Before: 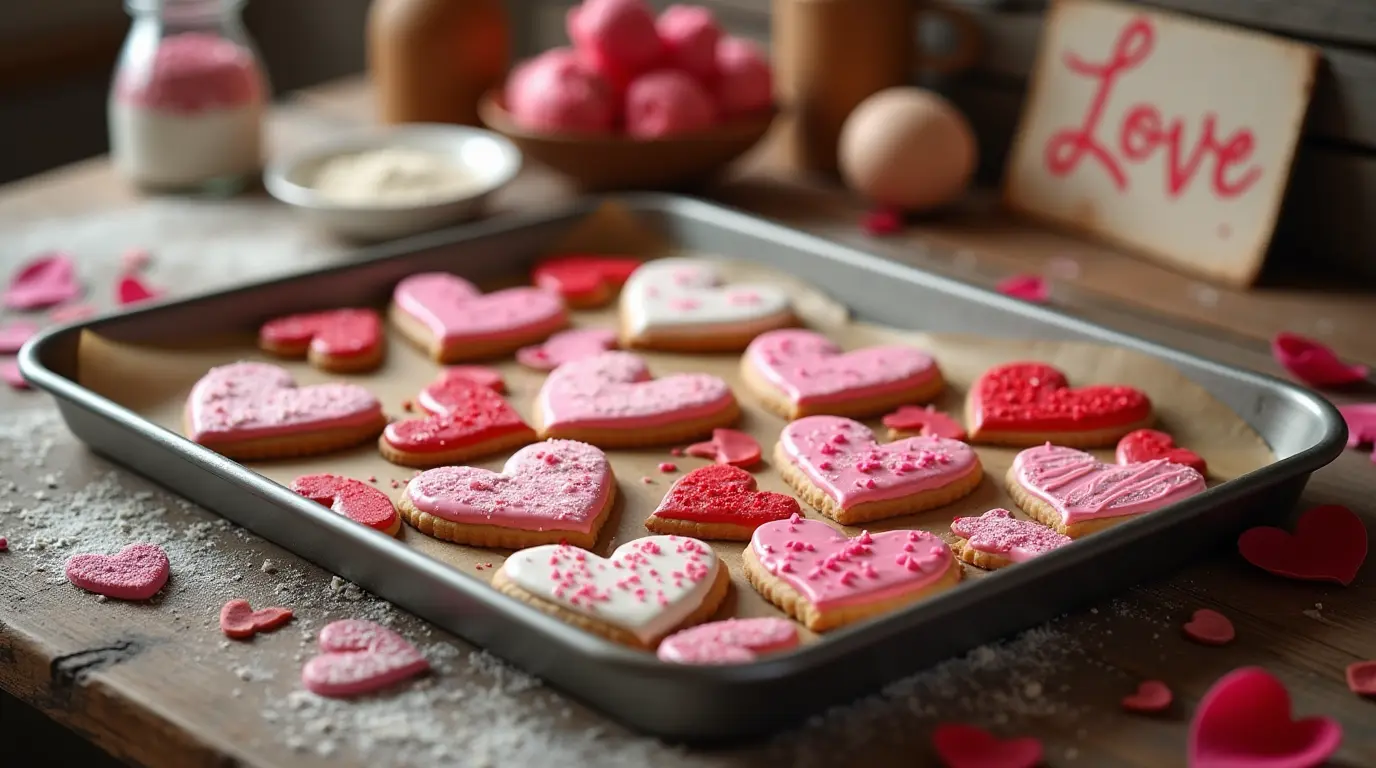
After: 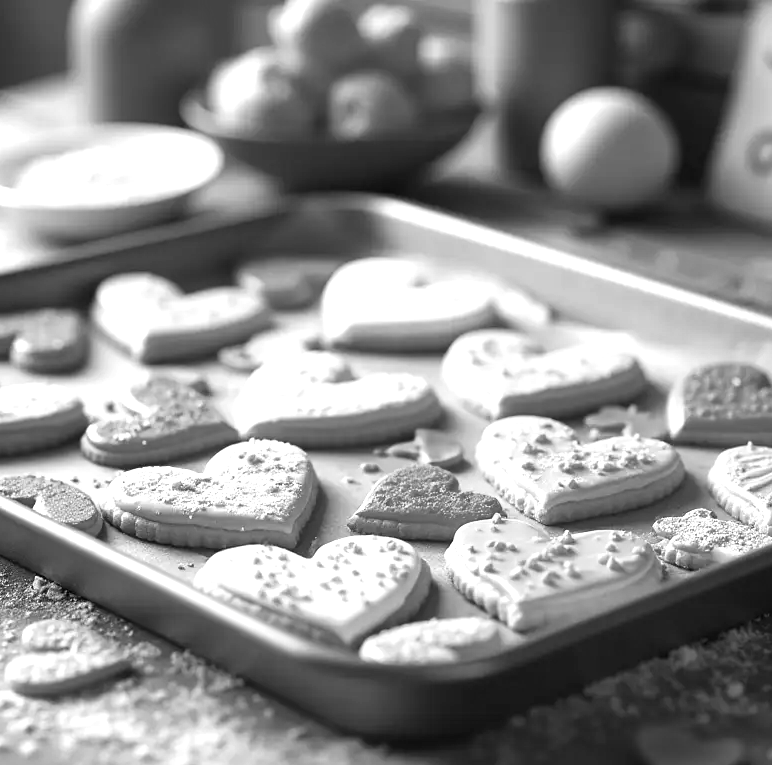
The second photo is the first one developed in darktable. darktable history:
crop: left 21.674%, right 22.086%
exposure: black level correction 0, exposure 1 EV, compensate highlight preservation false
monochrome: on, module defaults
